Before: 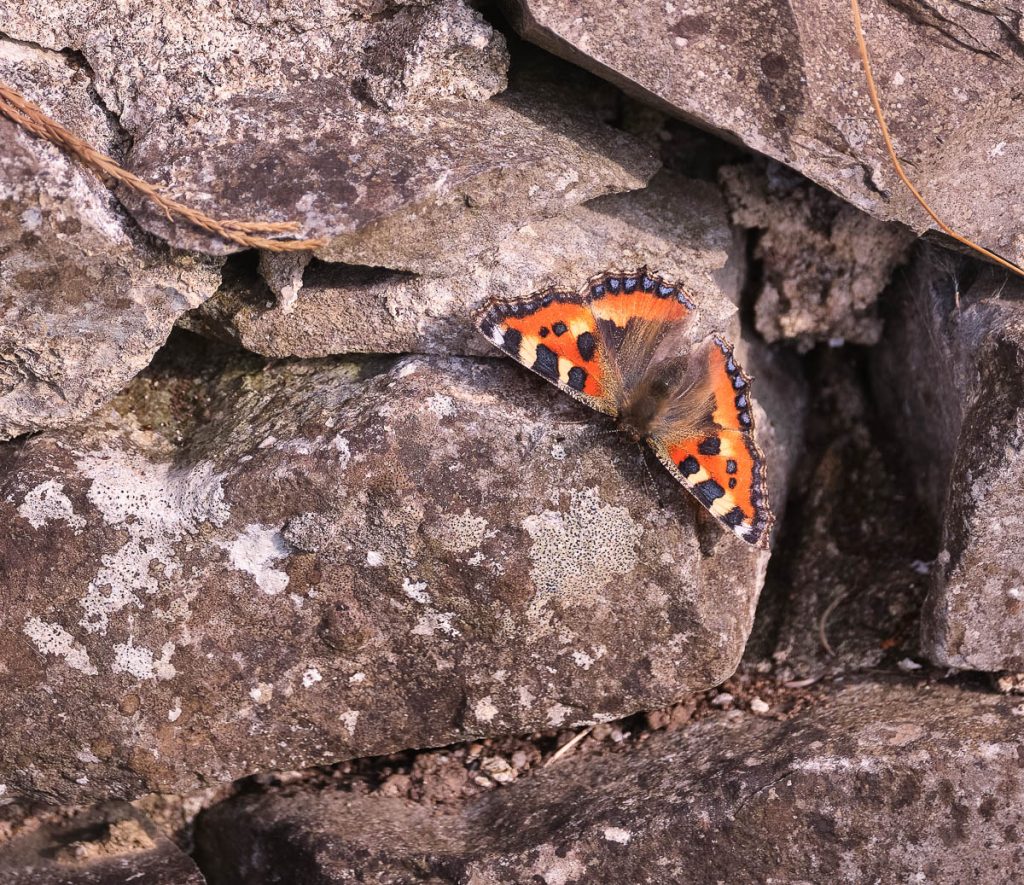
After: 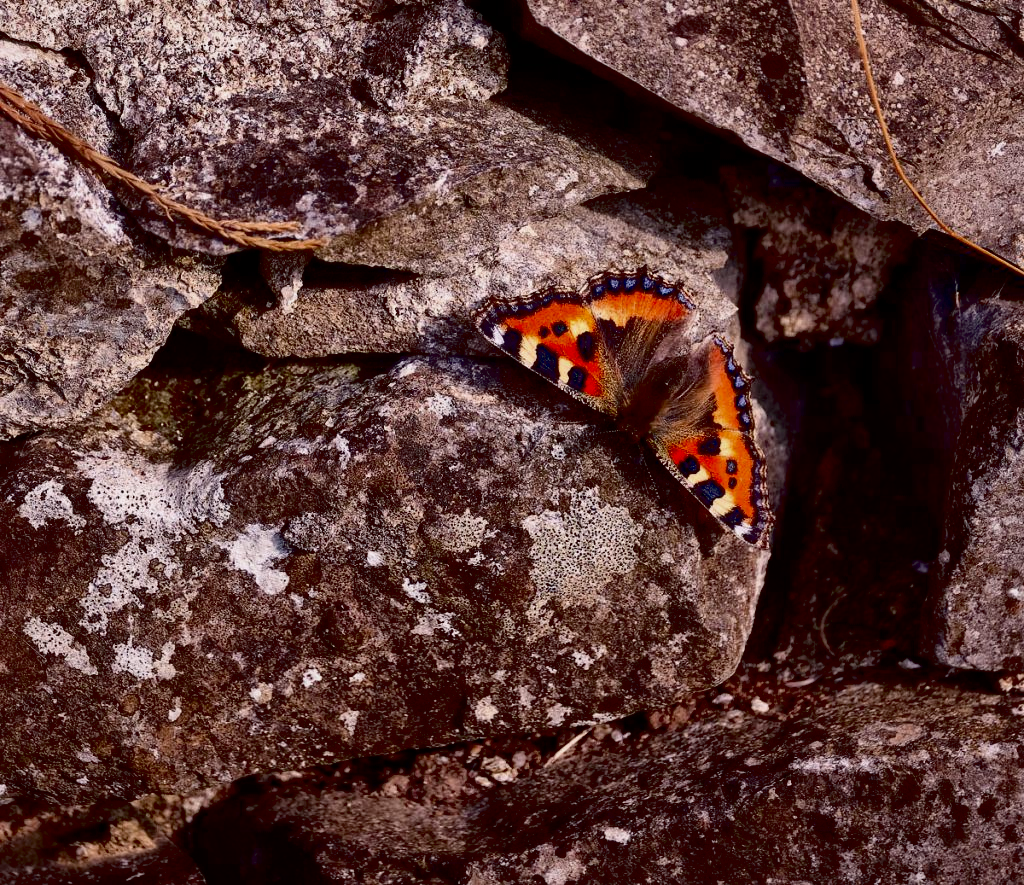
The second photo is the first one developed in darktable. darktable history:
exposure: black level correction 0.046, exposure -0.228 EV, compensate highlight preservation false
contrast brightness saturation: contrast 0.13, brightness -0.24, saturation 0.14
local contrast: mode bilateral grid, contrast 20, coarseness 50, detail 159%, midtone range 0.2
